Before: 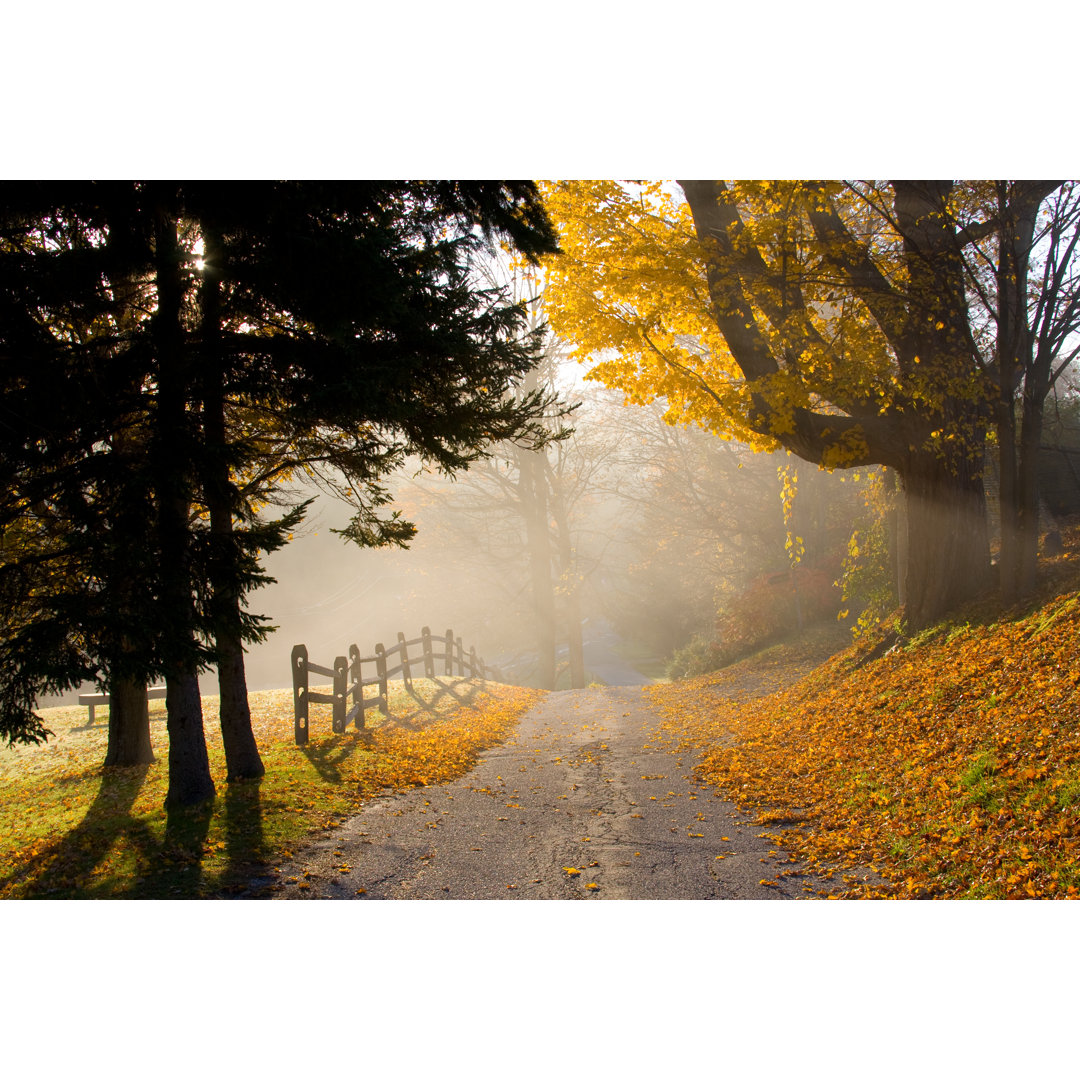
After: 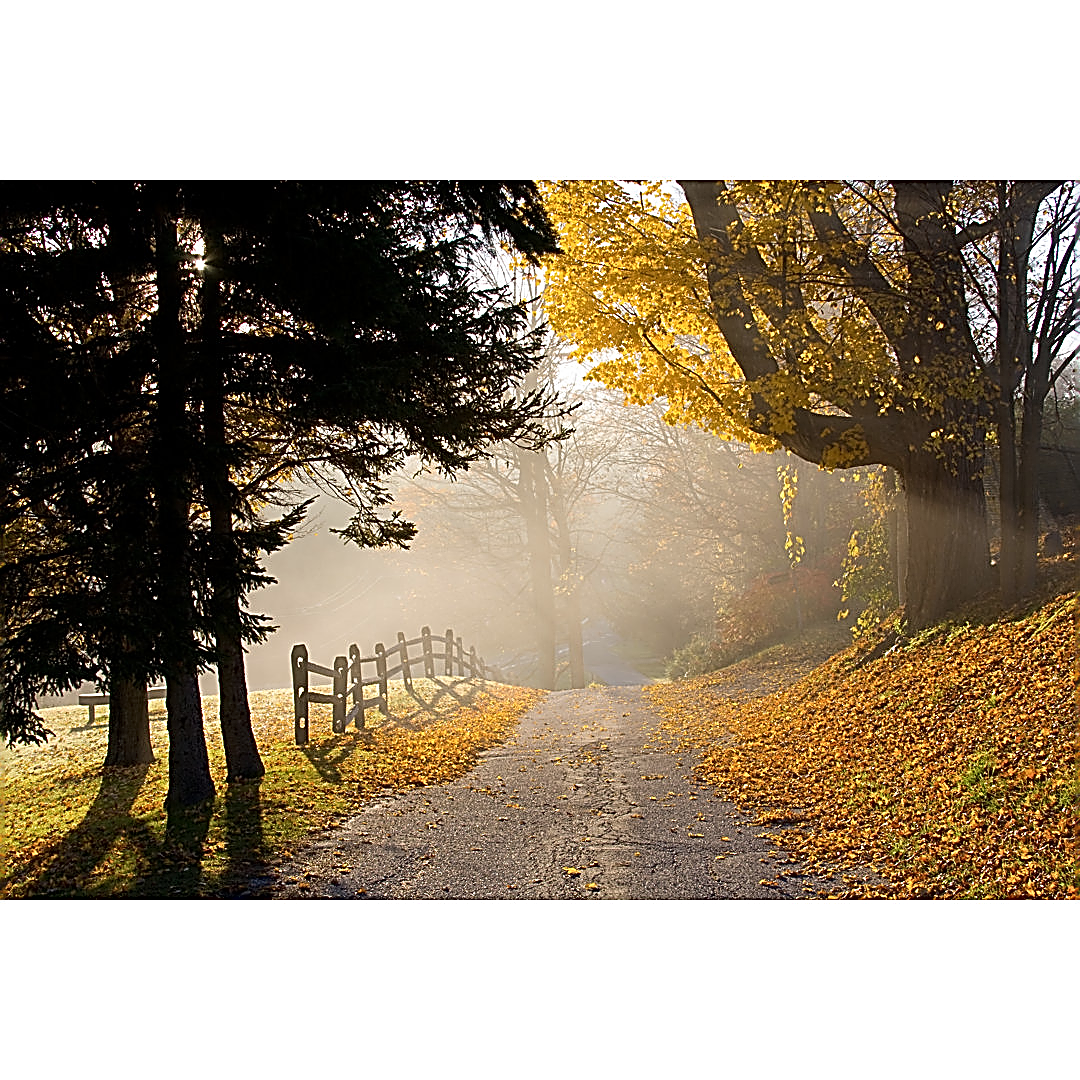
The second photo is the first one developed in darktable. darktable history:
contrast brightness saturation: contrast 0.007, saturation -0.053
sharpen: amount 1.992
